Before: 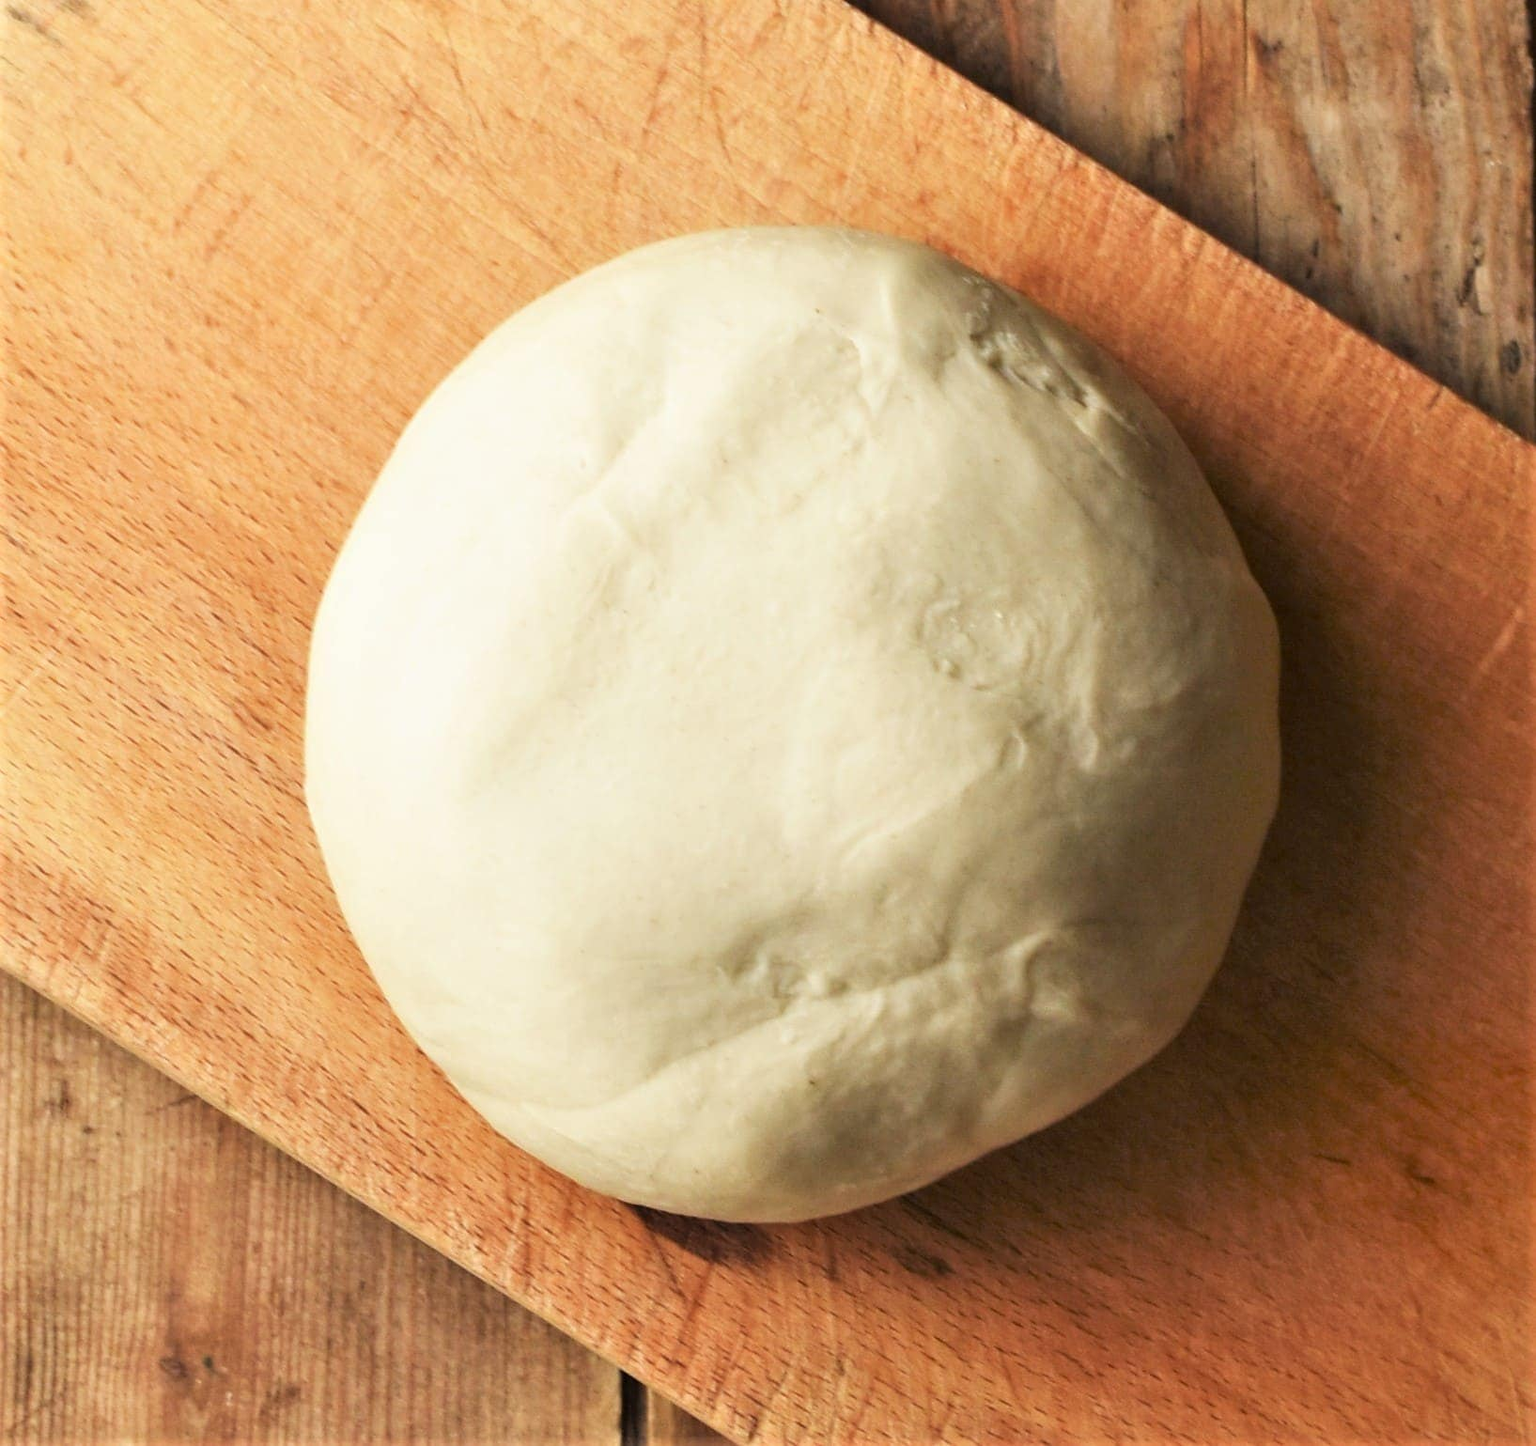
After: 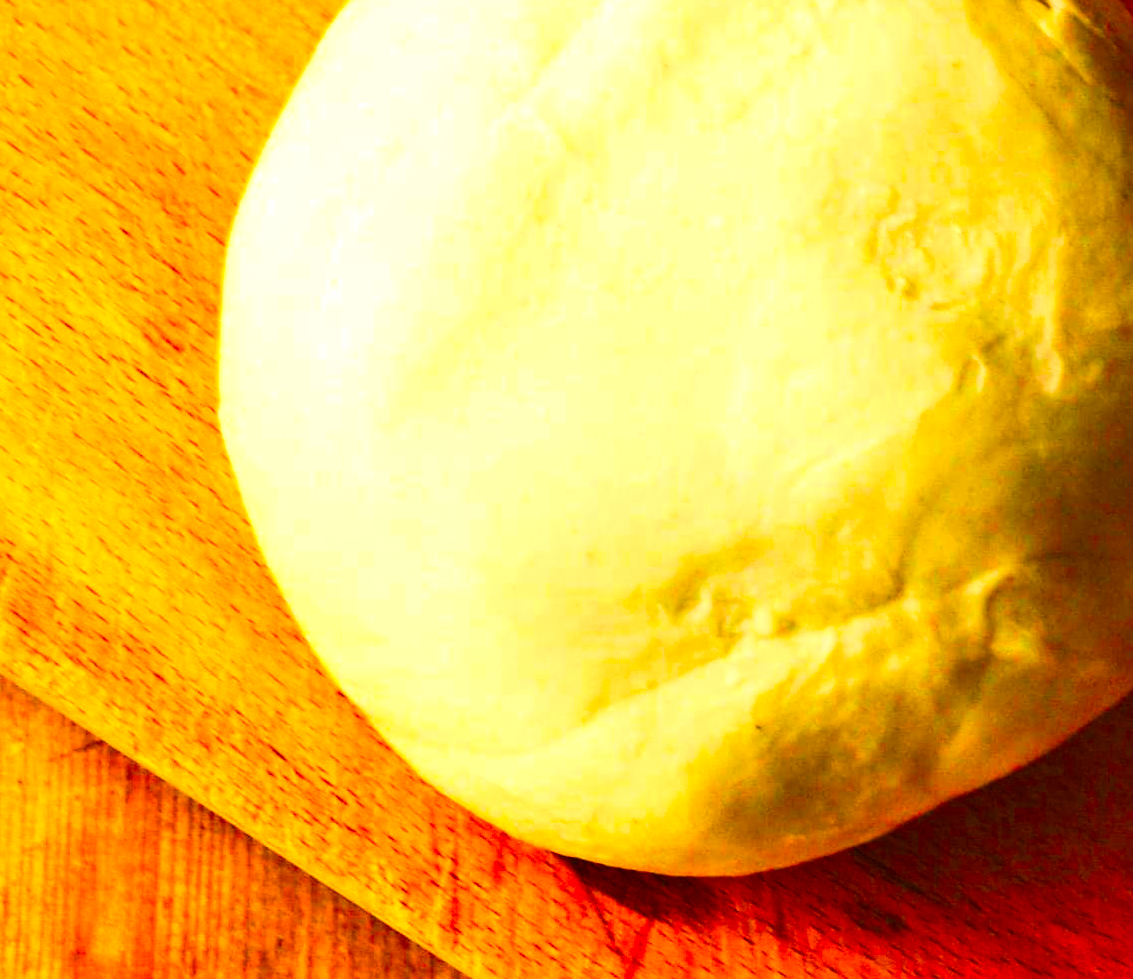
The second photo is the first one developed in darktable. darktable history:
color balance rgb: linear chroma grading › shadows 10%, linear chroma grading › highlights 10%, linear chroma grading › global chroma 15%, linear chroma grading › mid-tones 15%, perceptual saturation grading › global saturation 40%, perceptual saturation grading › highlights -25%, perceptual saturation grading › mid-tones 35%, perceptual saturation grading › shadows 35%, perceptual brilliance grading › global brilliance 11.29%, global vibrance 11.29%
crop: left 6.488%, top 27.668%, right 24.183%, bottom 8.656%
contrast brightness saturation: contrast 0.26, brightness 0.02, saturation 0.87
